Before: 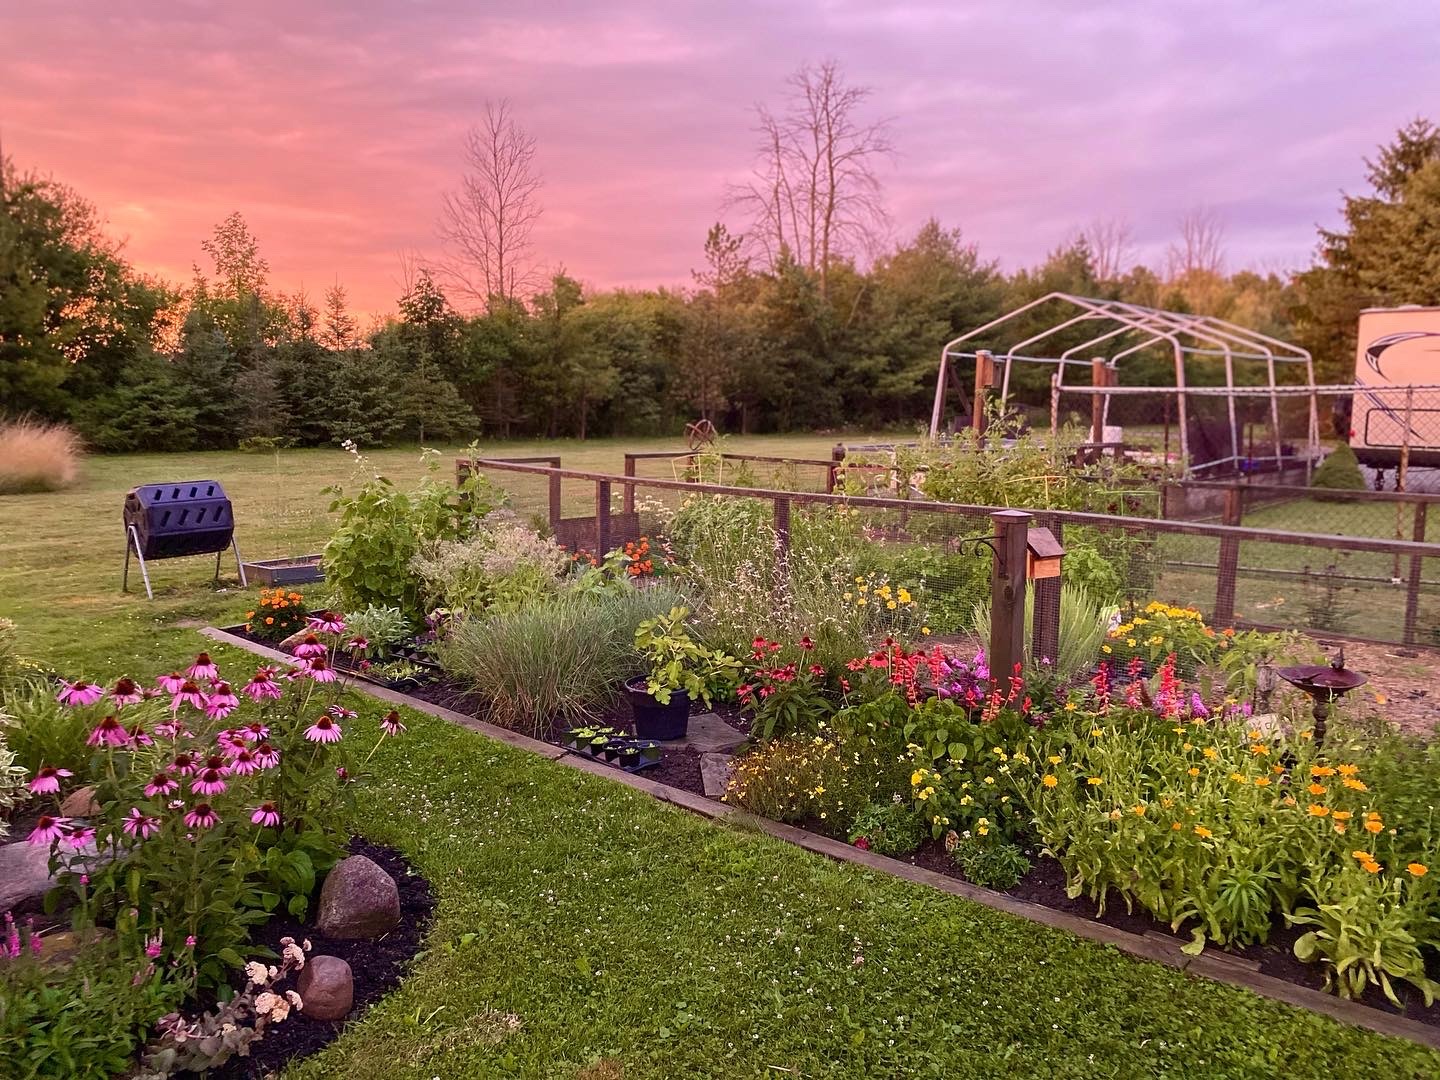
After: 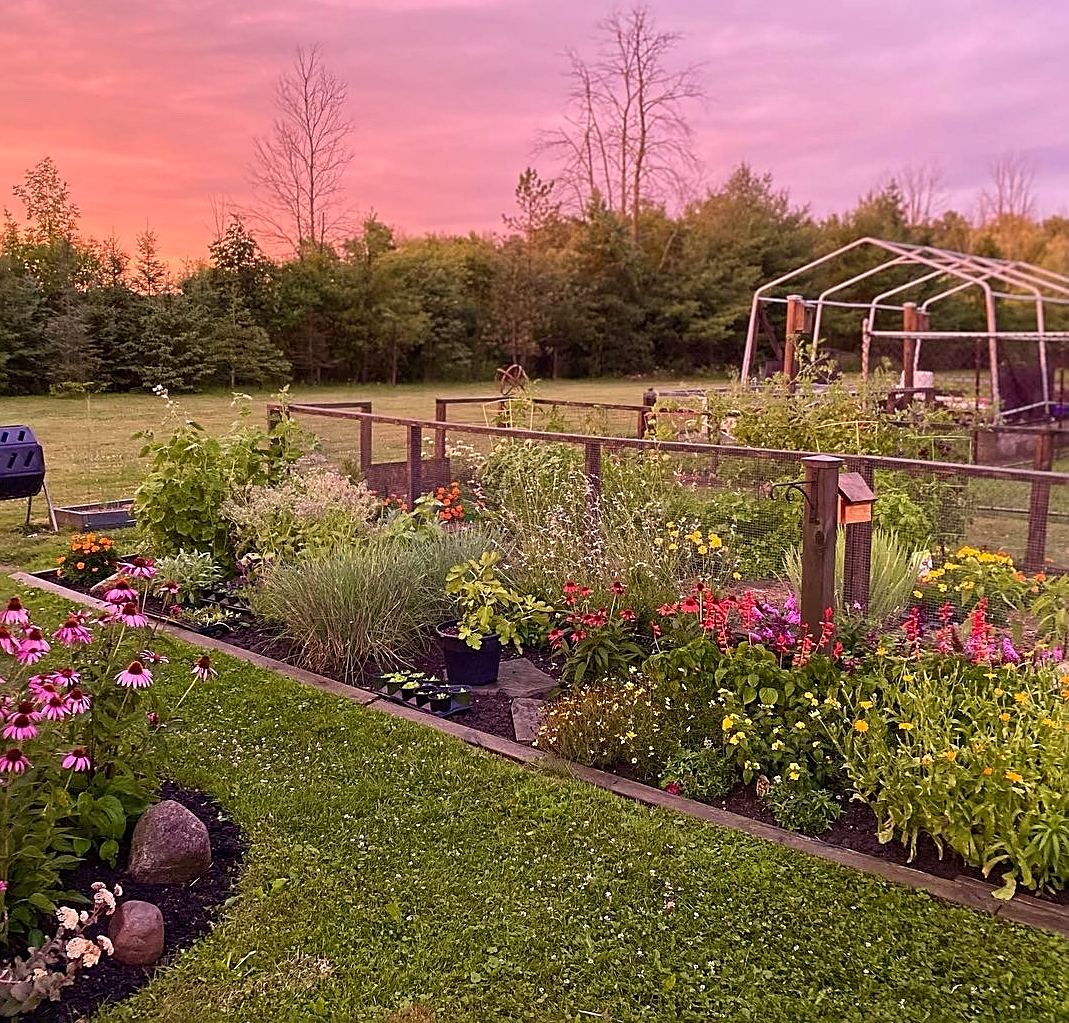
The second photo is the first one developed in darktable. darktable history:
crop and rotate: left 13.15%, top 5.251%, right 12.609%
sharpen: on, module defaults
color correction: highlights a* 5.81, highlights b* 4.84
